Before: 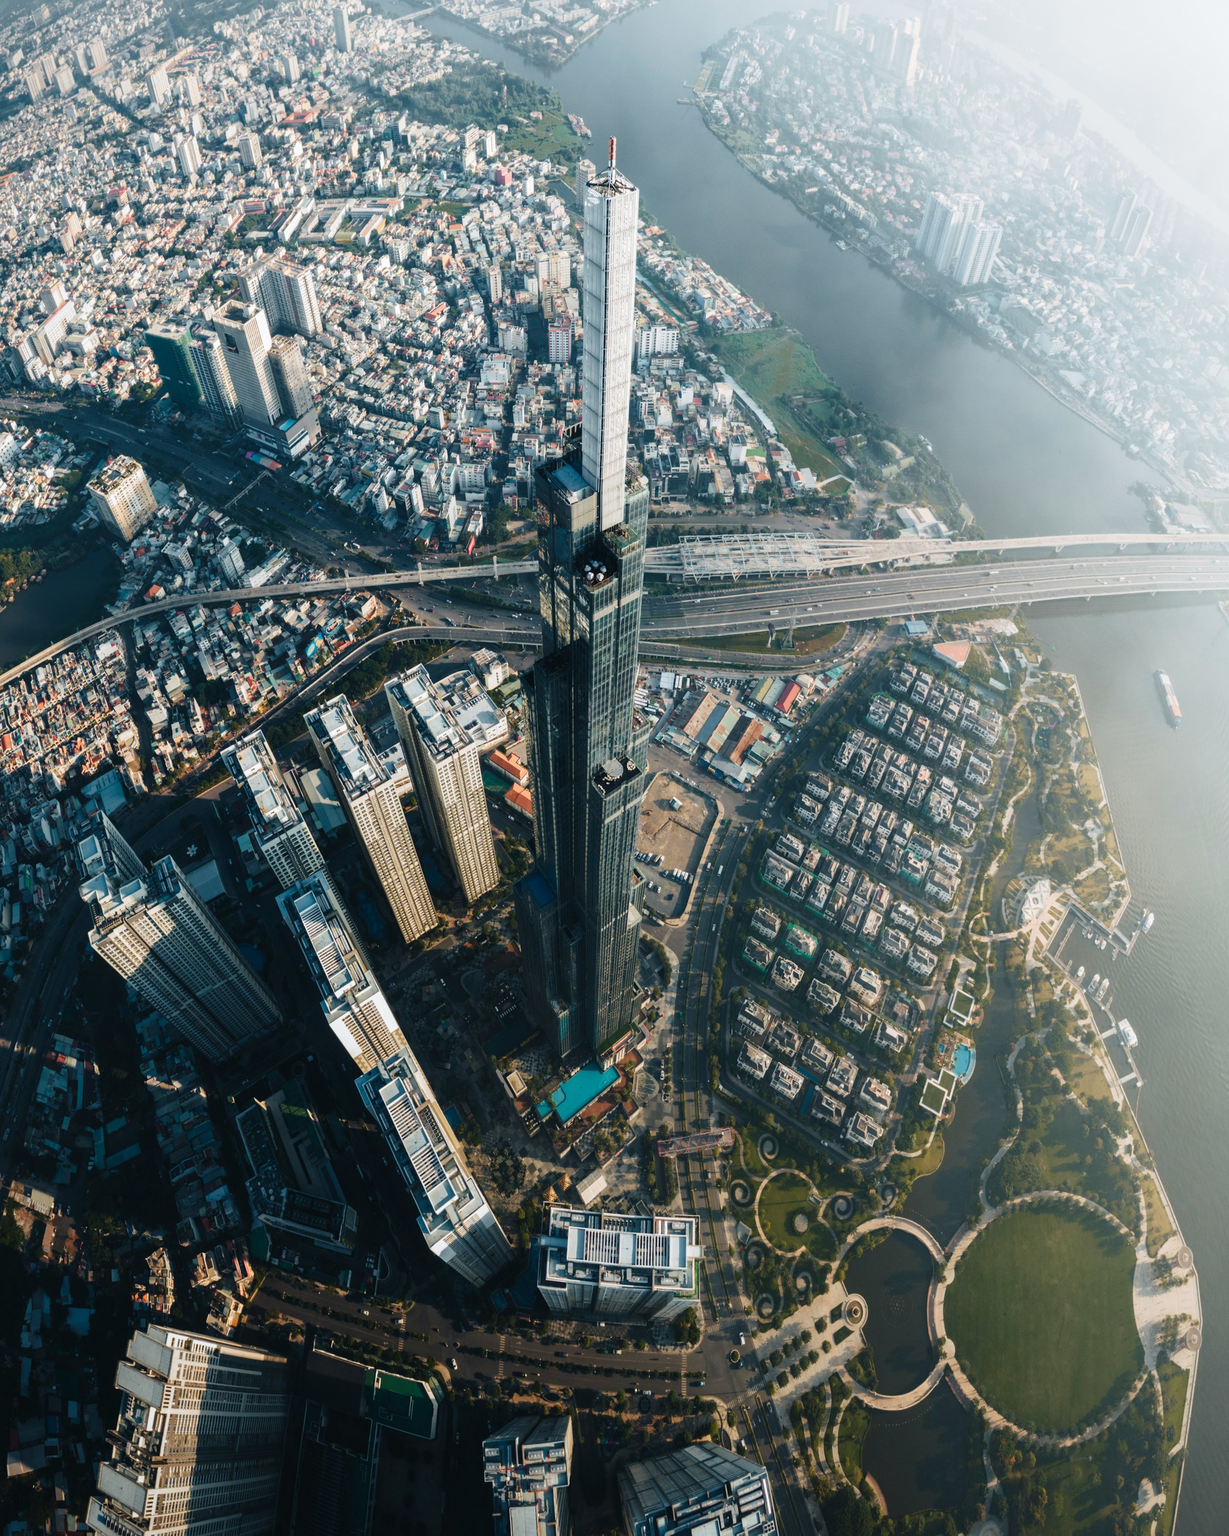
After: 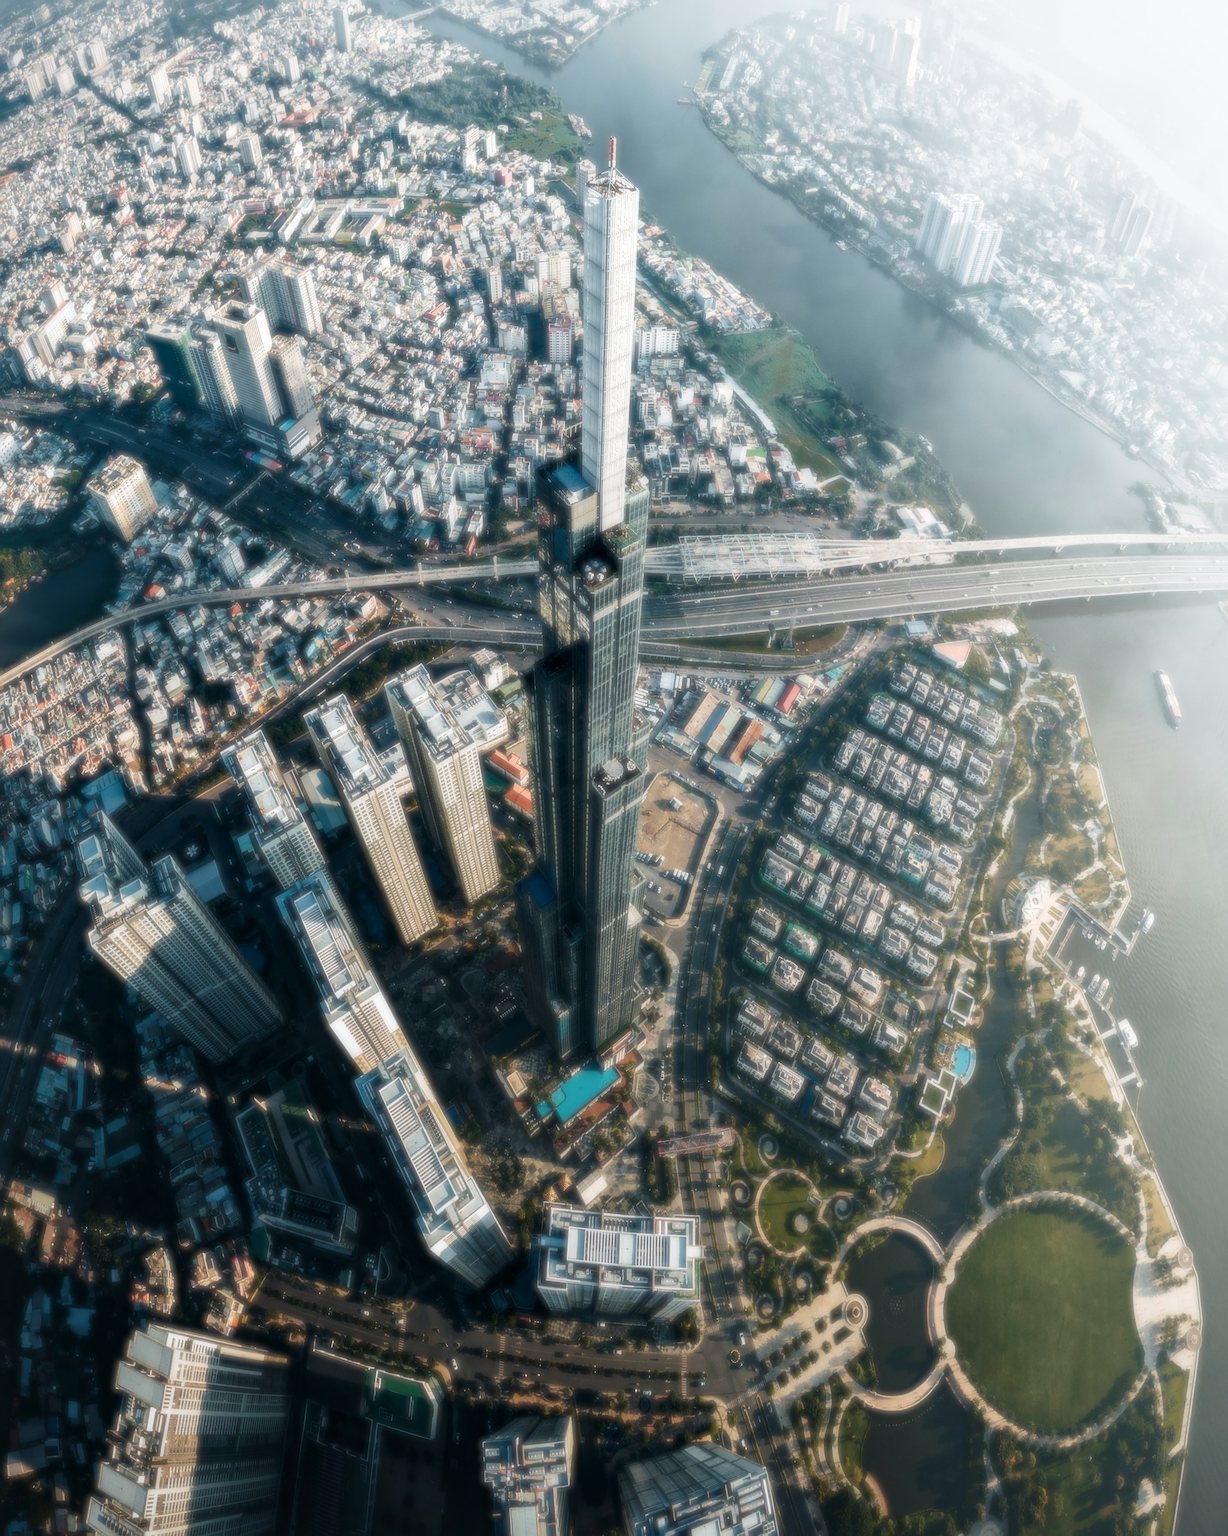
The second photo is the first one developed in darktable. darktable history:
sharpen: on, module defaults
soften: size 8.67%, mix 49%
local contrast: mode bilateral grid, contrast 20, coarseness 100, detail 150%, midtone range 0.2
